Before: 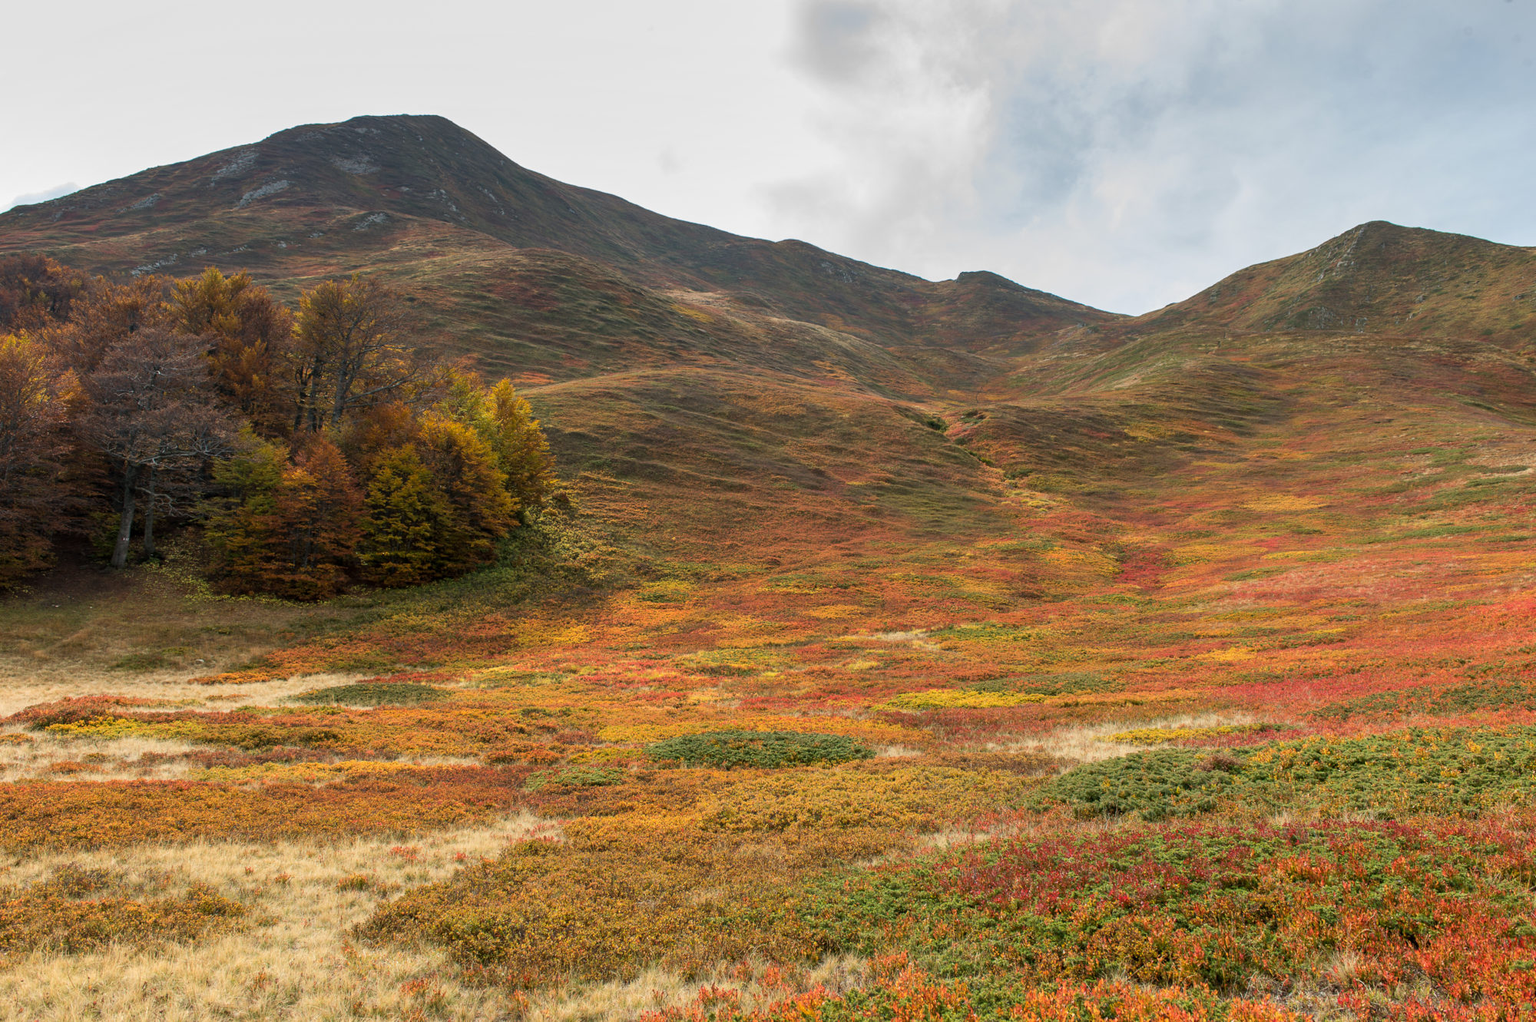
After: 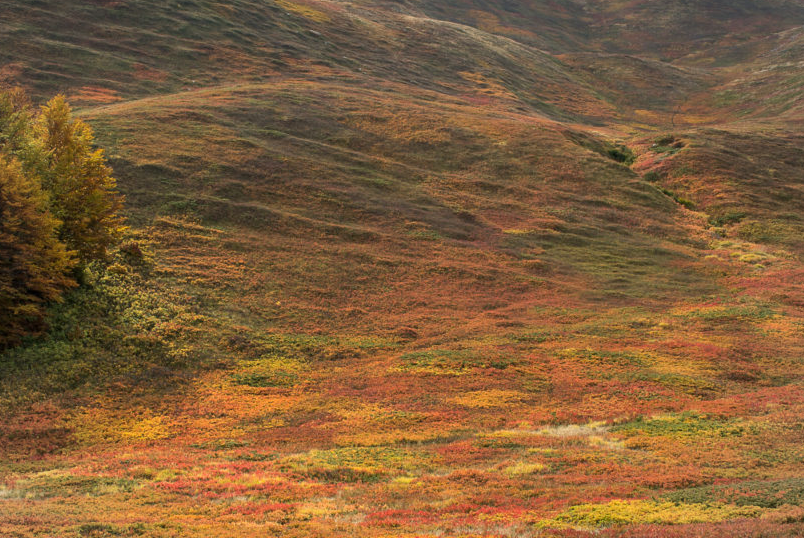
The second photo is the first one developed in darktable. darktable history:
vignetting: brightness -0.18, saturation -0.297
crop: left 29.994%, top 29.937%, right 29.652%, bottom 29.584%
